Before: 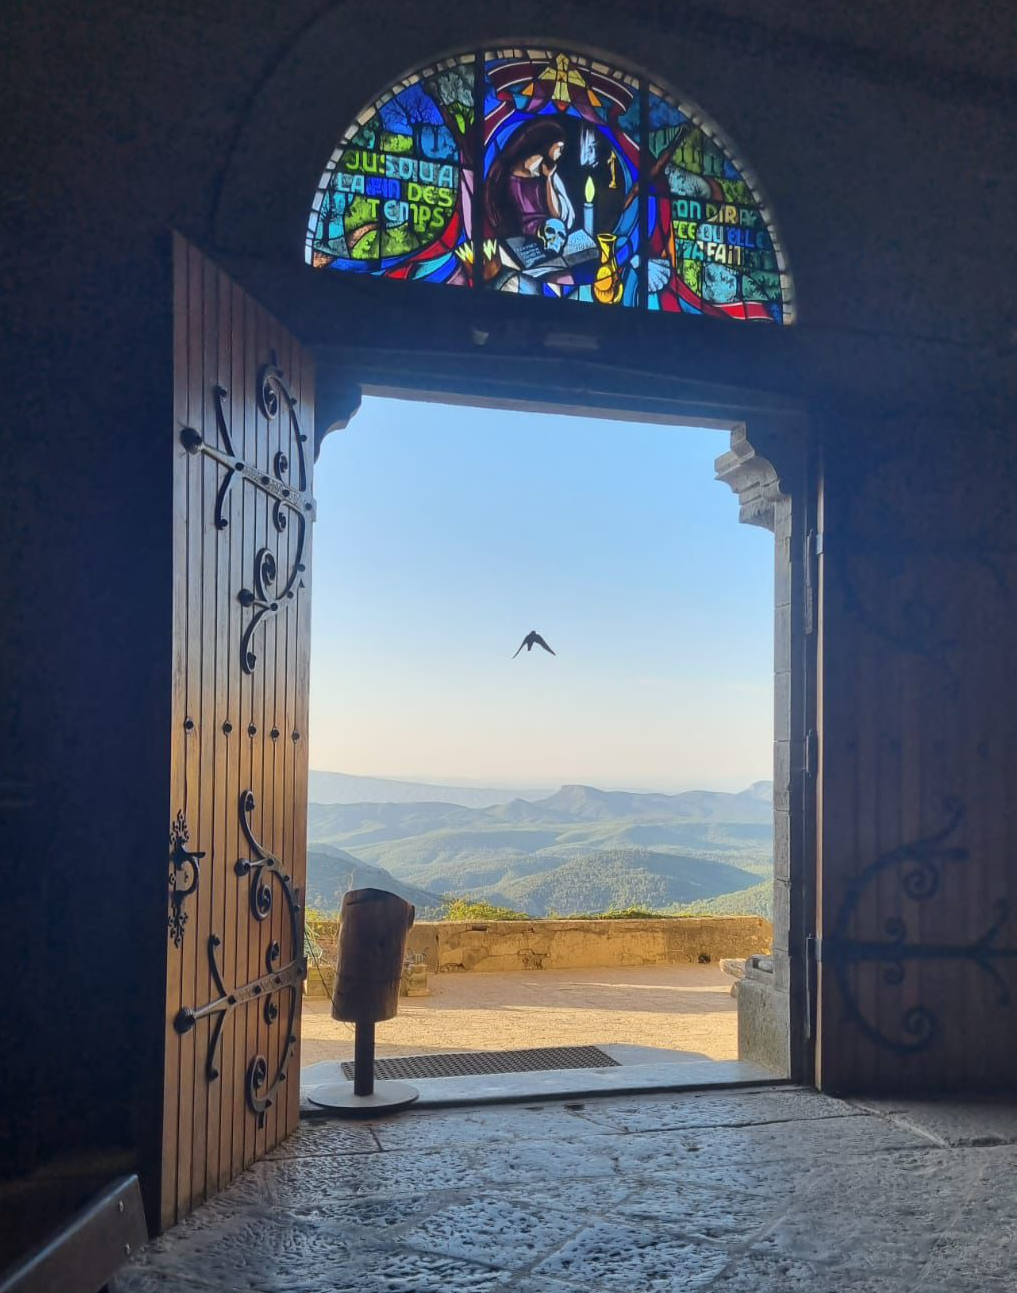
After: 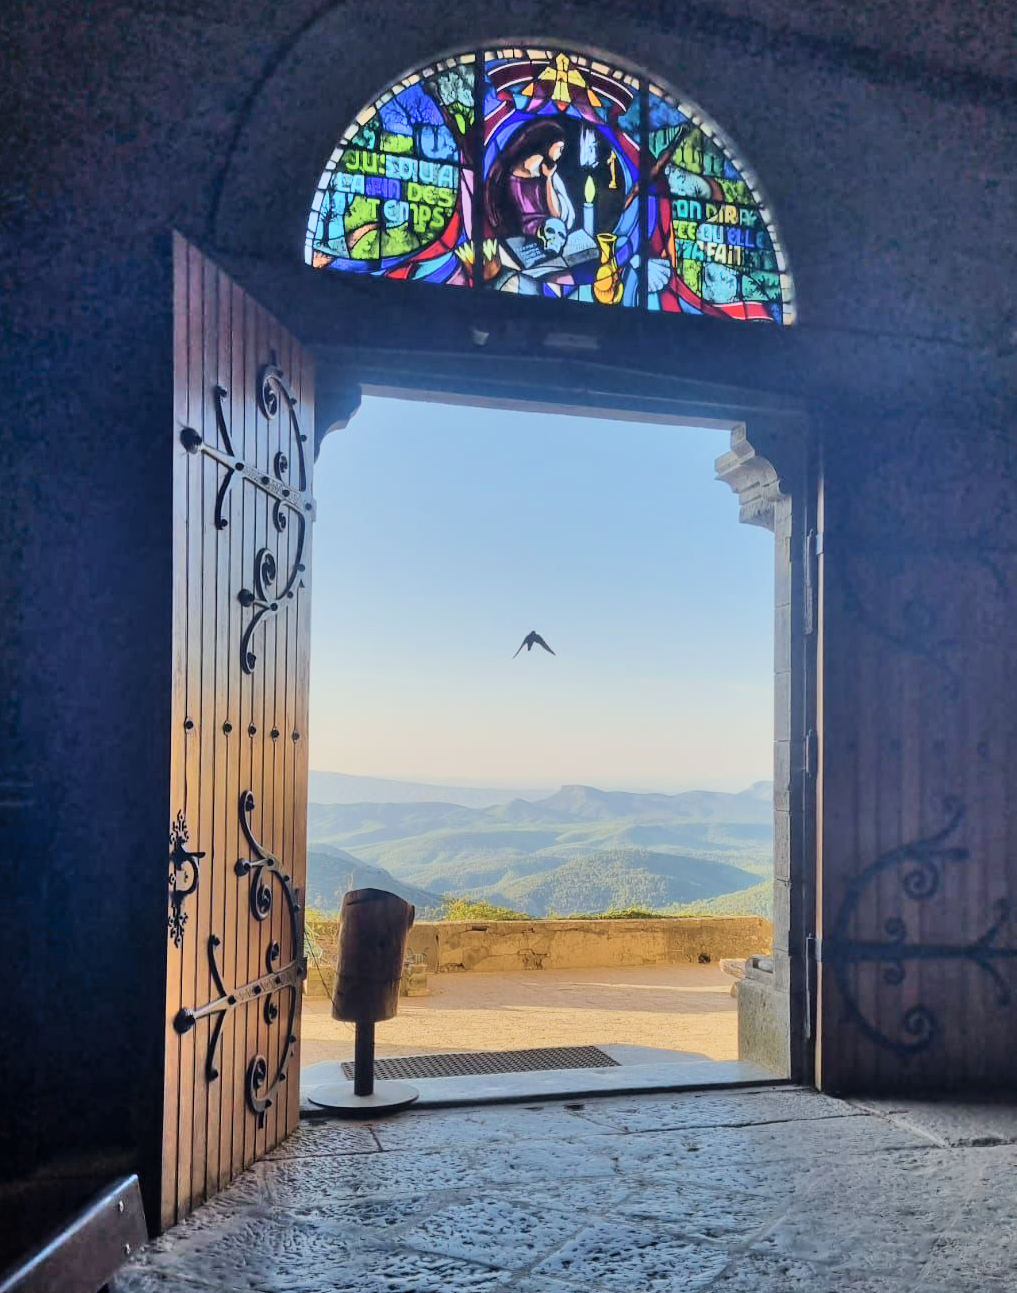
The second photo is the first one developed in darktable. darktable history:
velvia: on, module defaults
filmic rgb: black relative exposure -7.37 EV, white relative exposure 5.08 EV, threshold 3.05 EV, hardness 3.19, enable highlight reconstruction true
shadows and highlights: radius 112.83, shadows 51.66, white point adjustment 8.98, highlights -4.73, soften with gaussian
